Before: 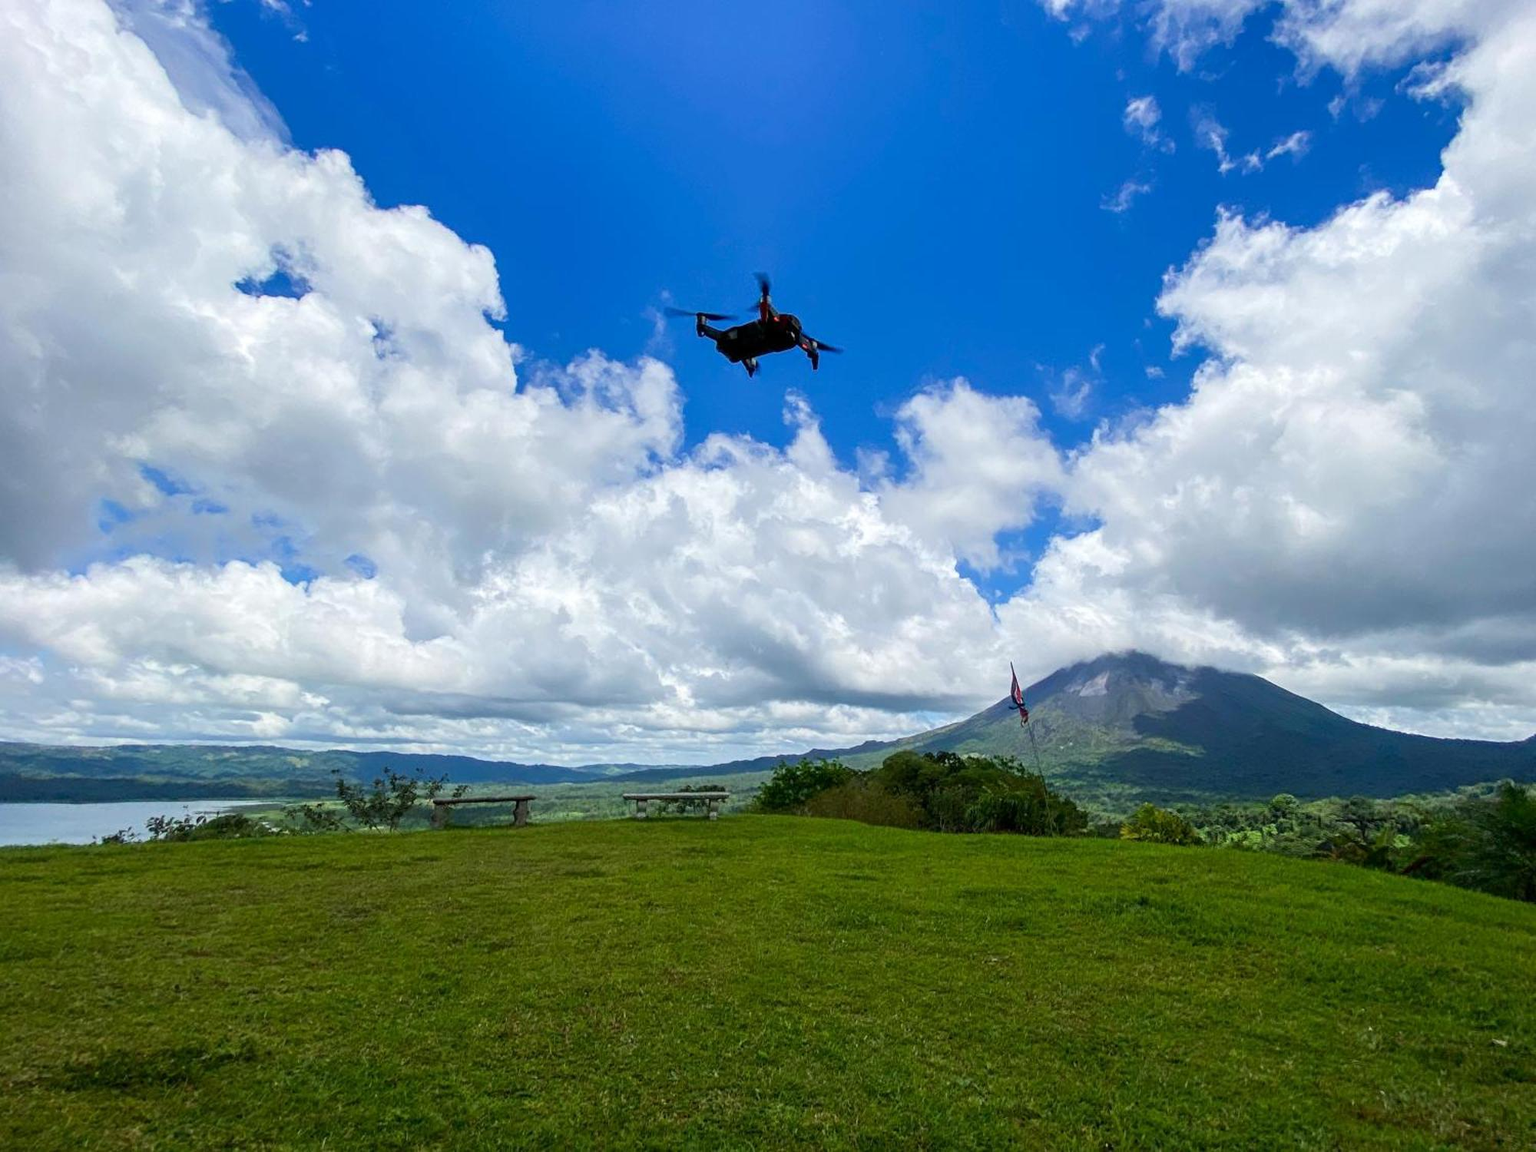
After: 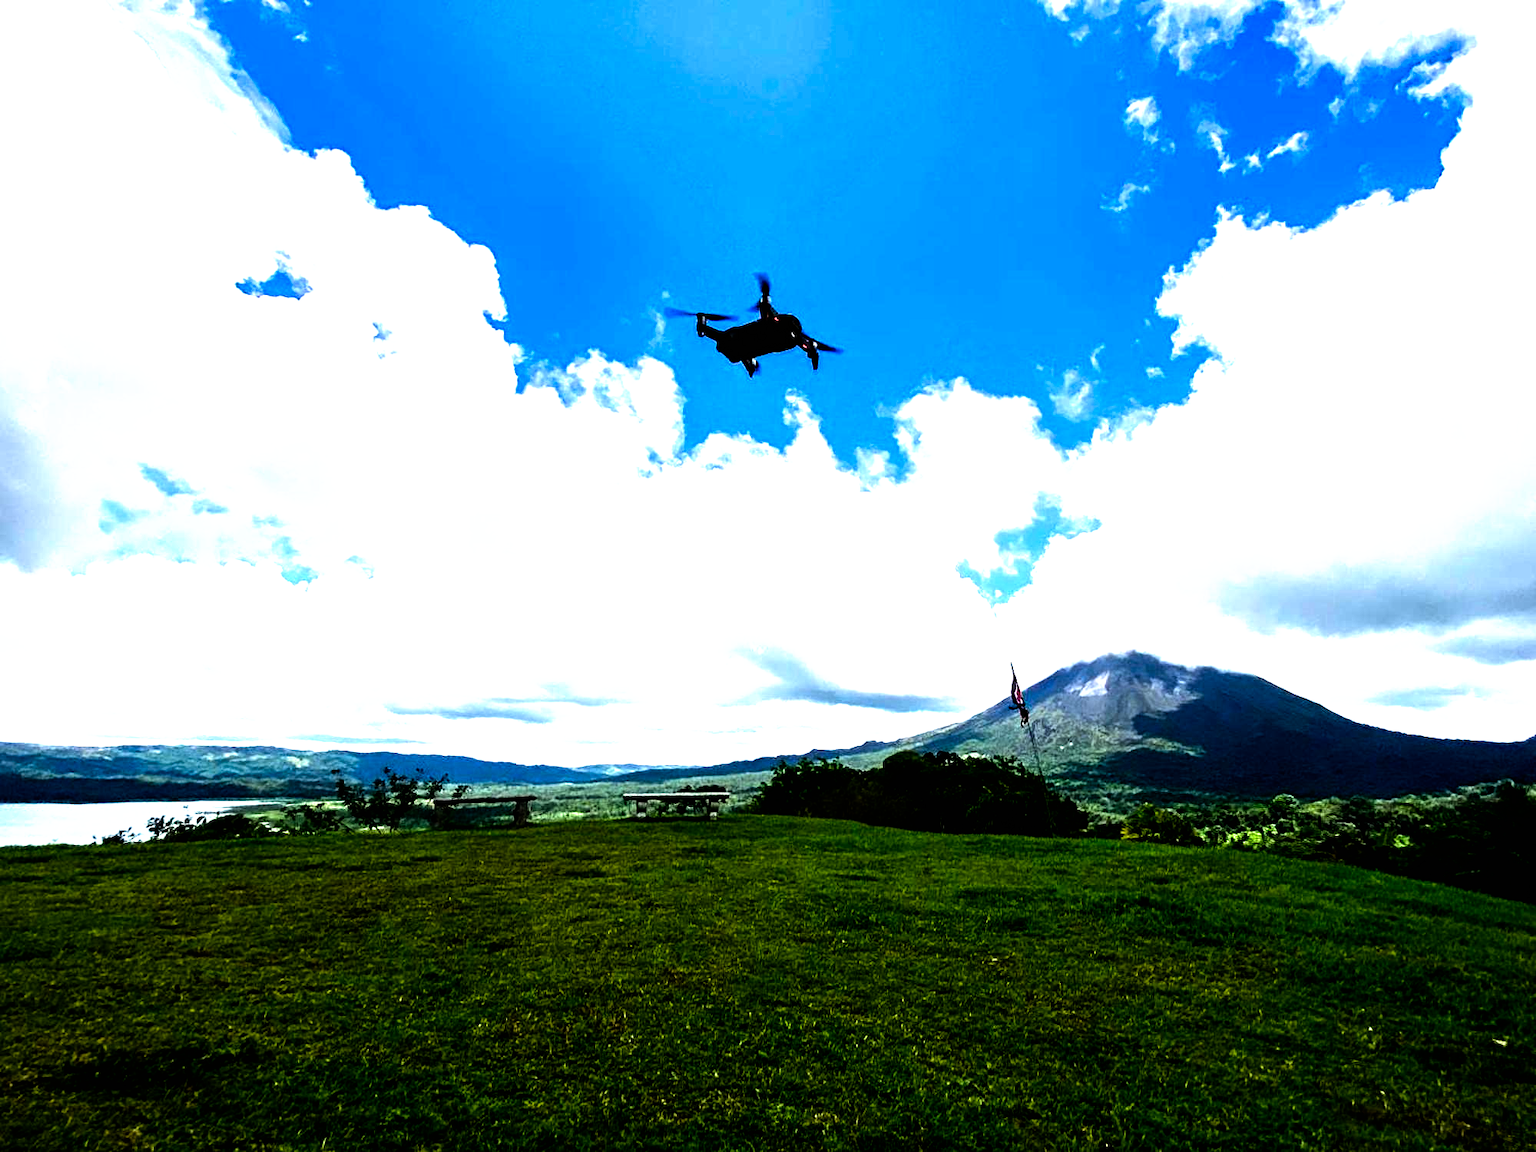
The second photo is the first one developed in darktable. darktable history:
tone equalizer: -8 EV -1.08 EV, -7 EV -1.01 EV, -6 EV -0.867 EV, -5 EV -0.578 EV, -3 EV 0.578 EV, -2 EV 0.867 EV, -1 EV 1.01 EV, +0 EV 1.08 EV, edges refinement/feathering 500, mask exposure compensation -1.57 EV, preserve details no
filmic rgb: black relative exposure -8.2 EV, white relative exposure 2.2 EV, threshold 3 EV, hardness 7.11, latitude 85.74%, contrast 1.696, highlights saturation mix -4%, shadows ↔ highlights balance -2.69%, preserve chrominance no, color science v5 (2021), contrast in shadows safe, contrast in highlights safe, enable highlight reconstruction true
